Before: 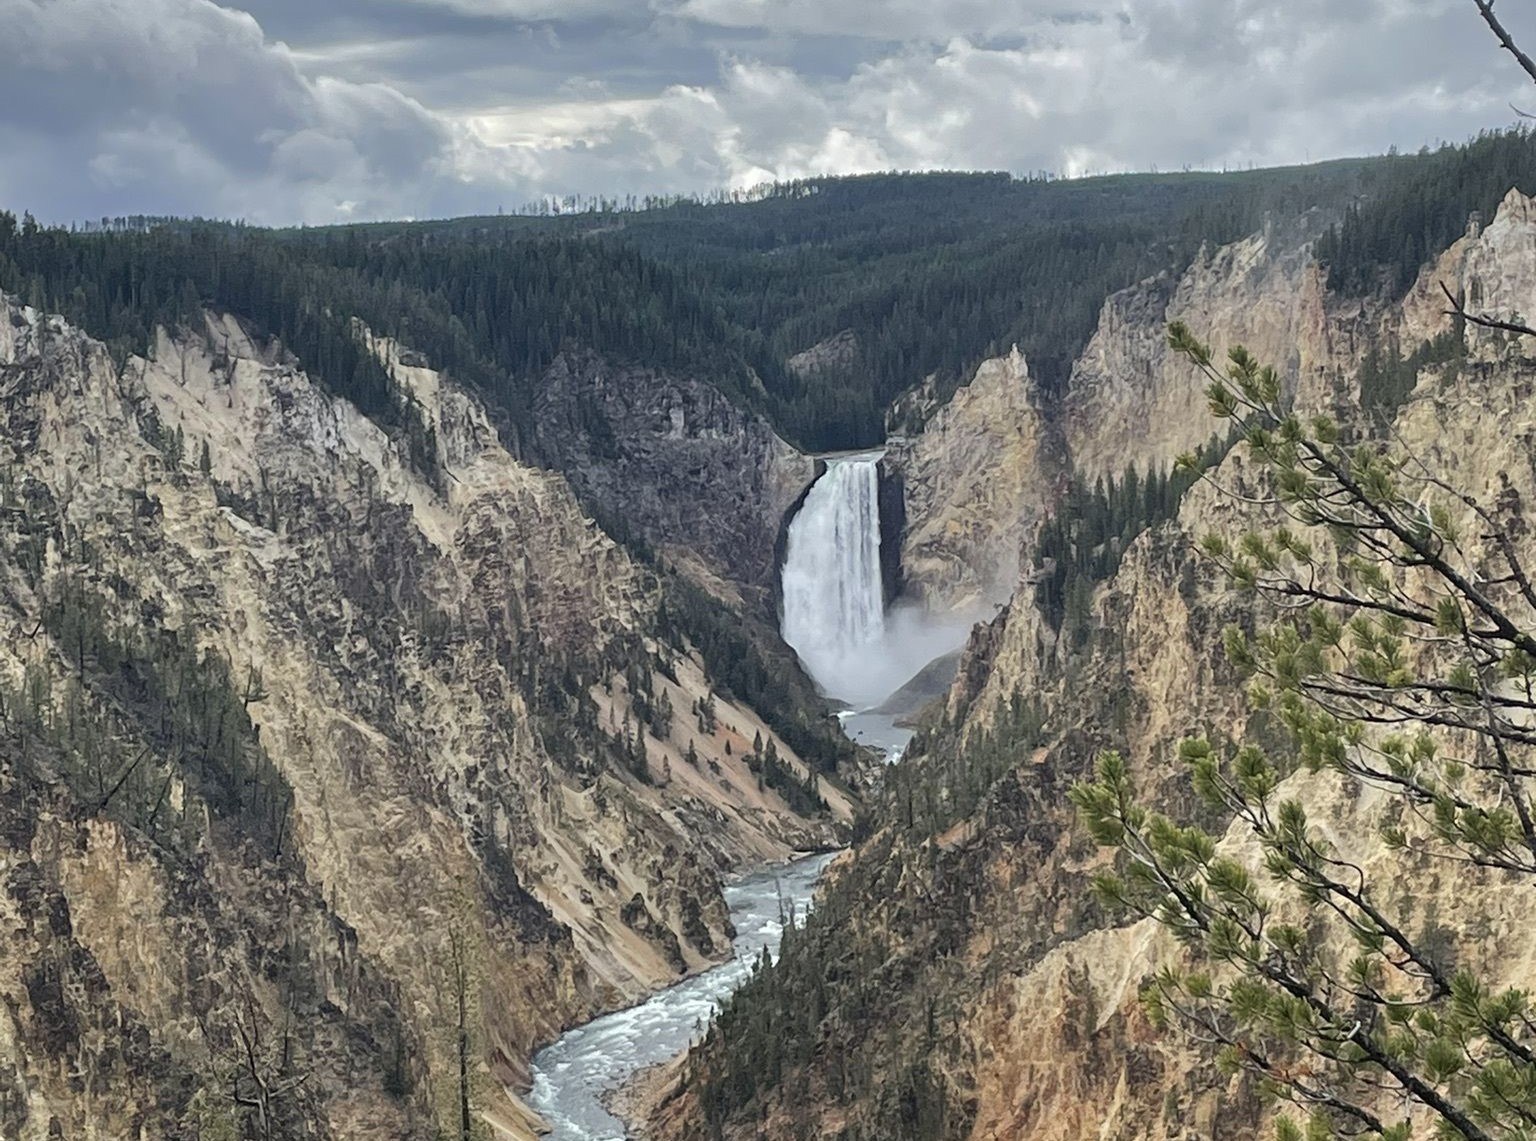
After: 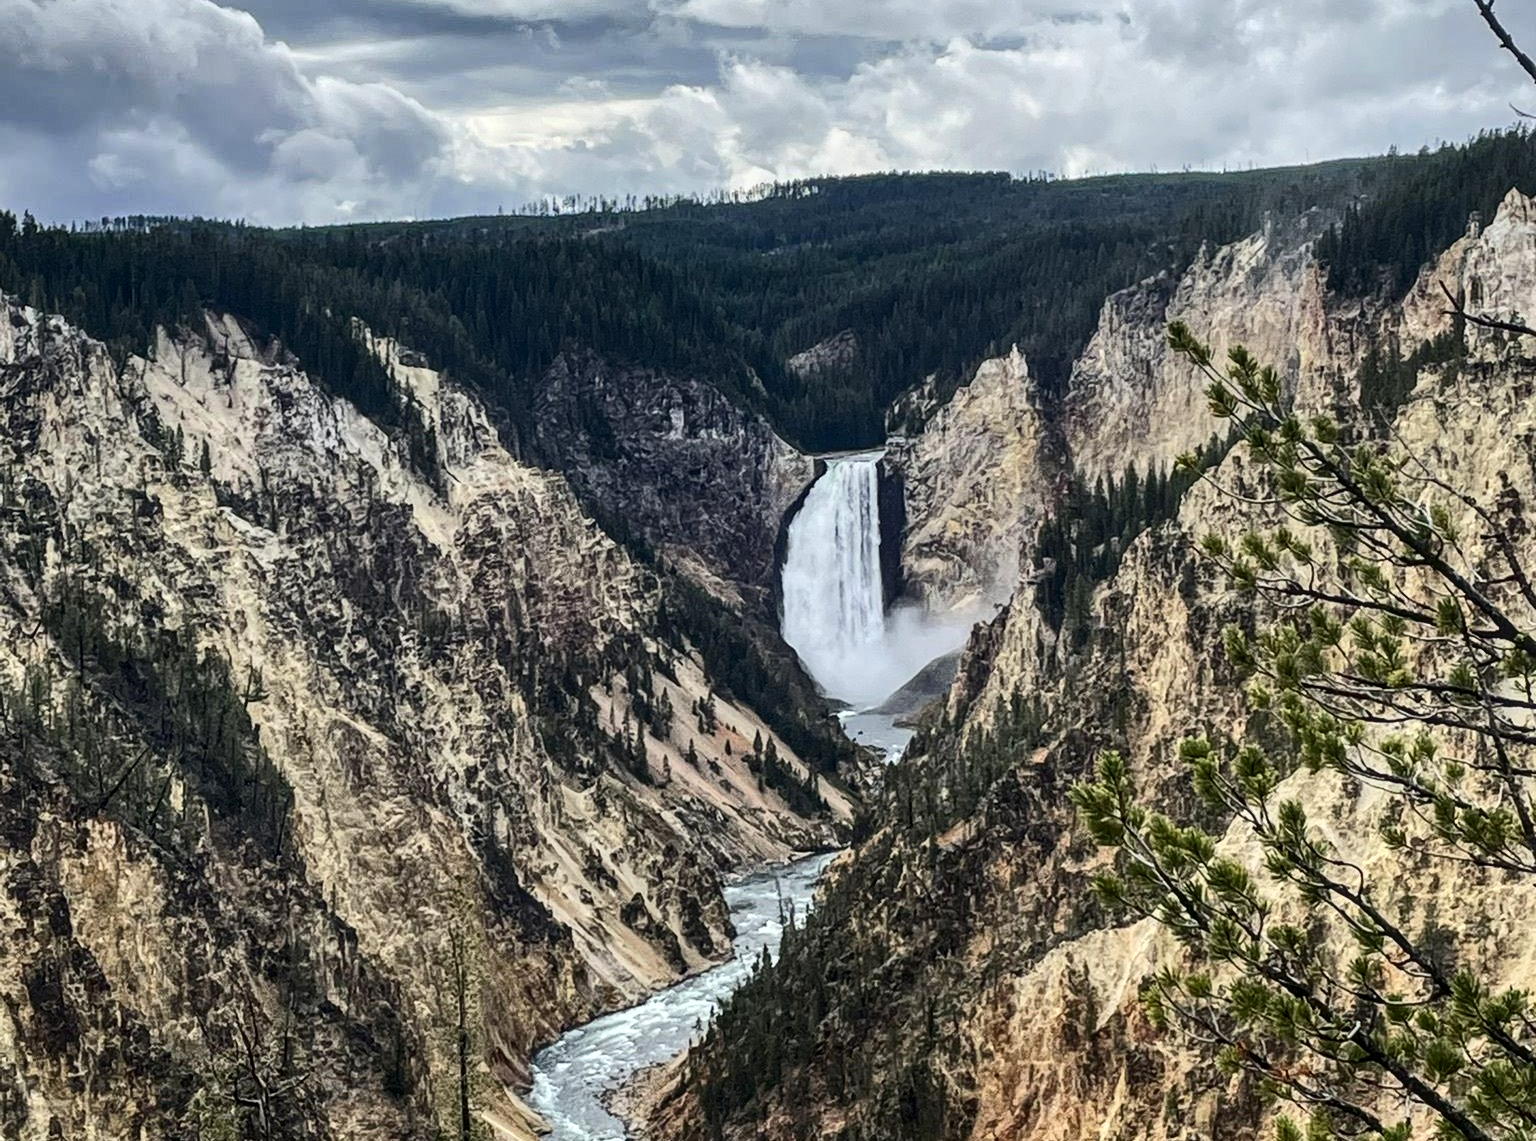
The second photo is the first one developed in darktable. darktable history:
local contrast: on, module defaults
contrast brightness saturation: contrast 0.32, brightness -0.08, saturation 0.17
